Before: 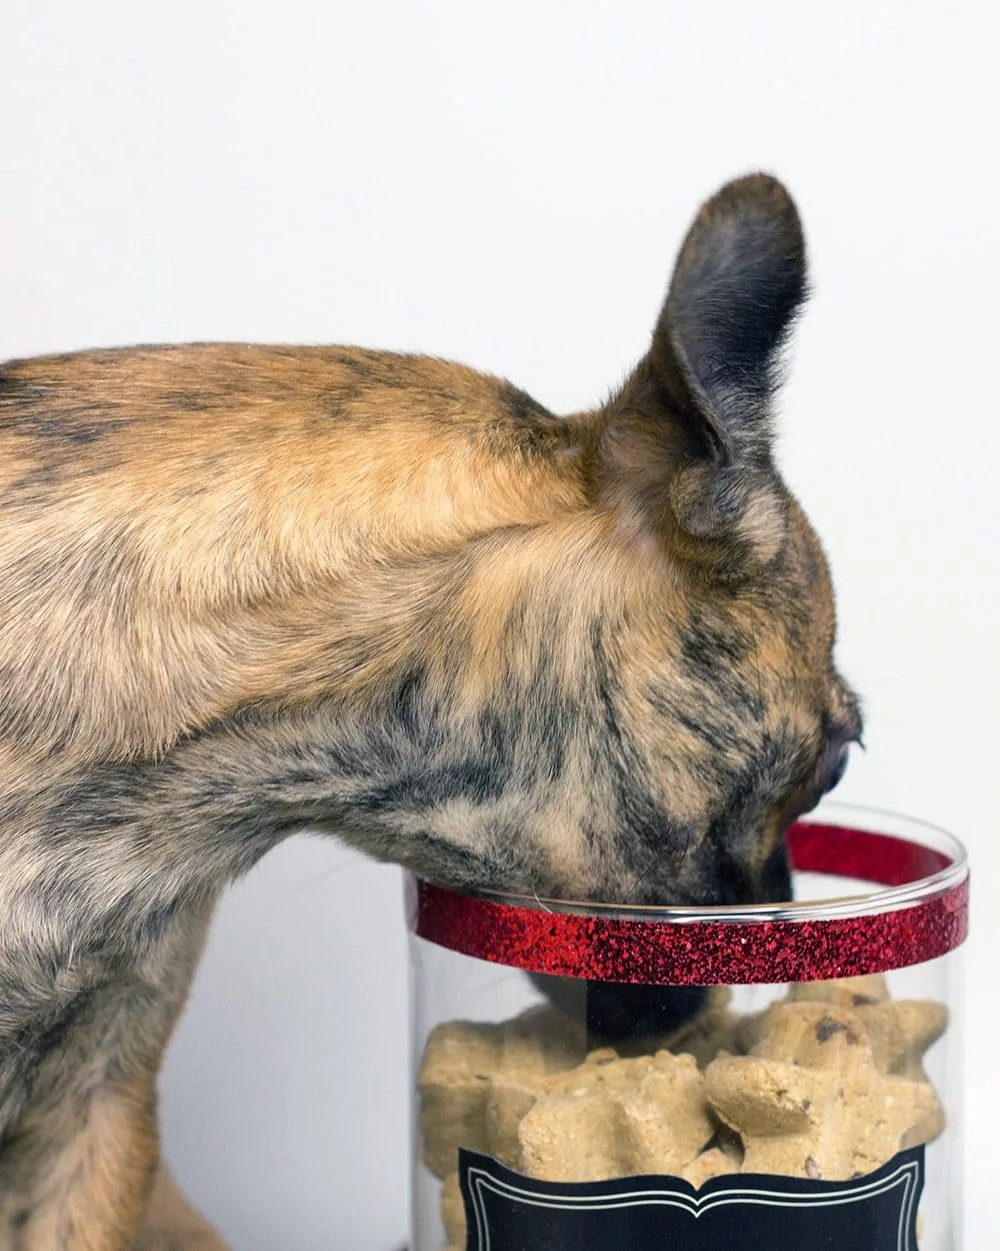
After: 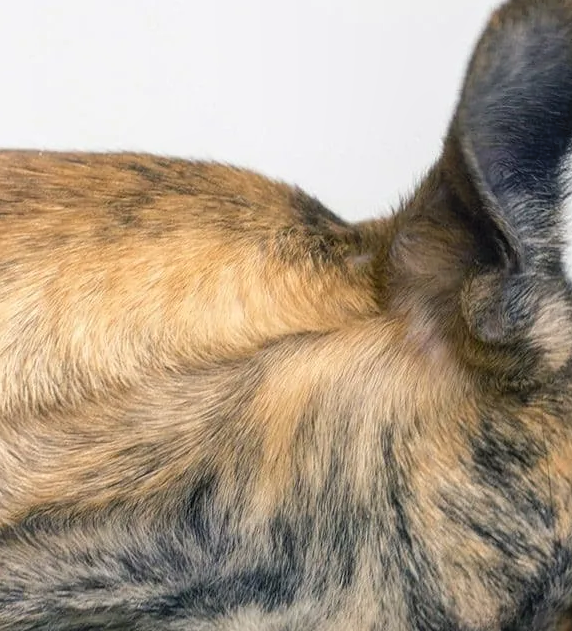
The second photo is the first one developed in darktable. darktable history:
local contrast: detail 110%
crop: left 20.932%, top 15.471%, right 21.848%, bottom 34.081%
